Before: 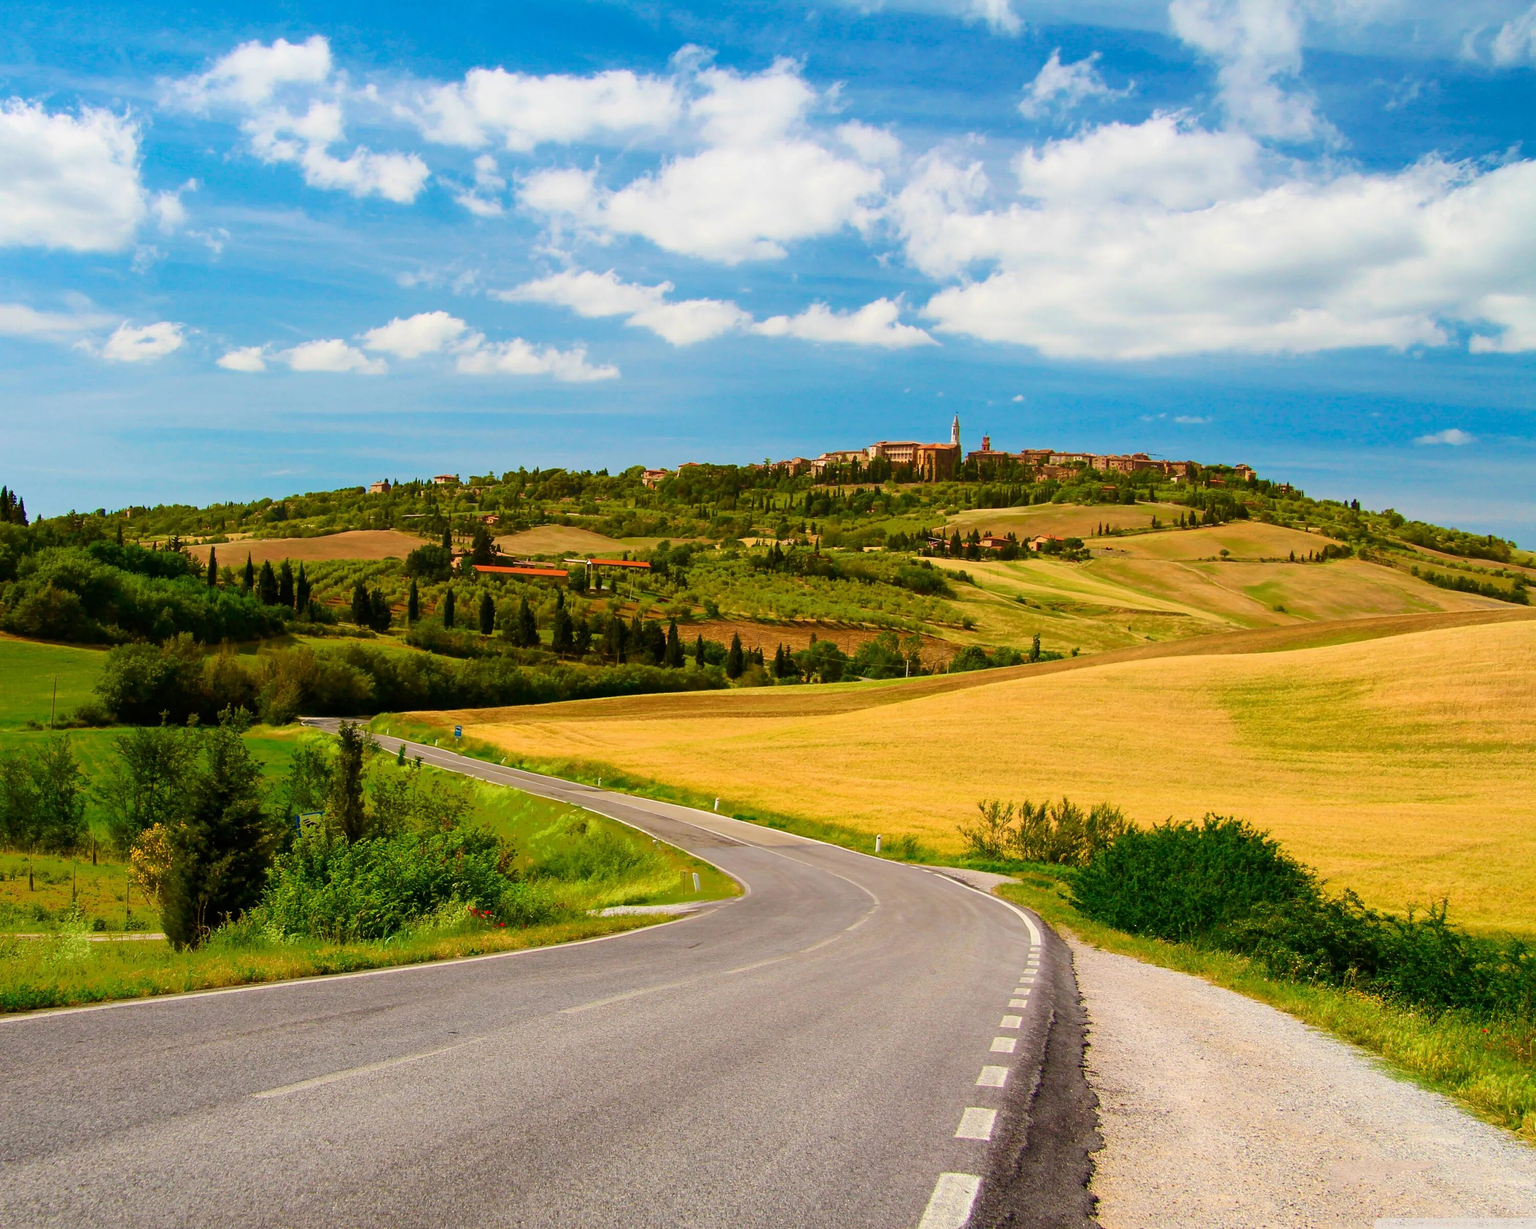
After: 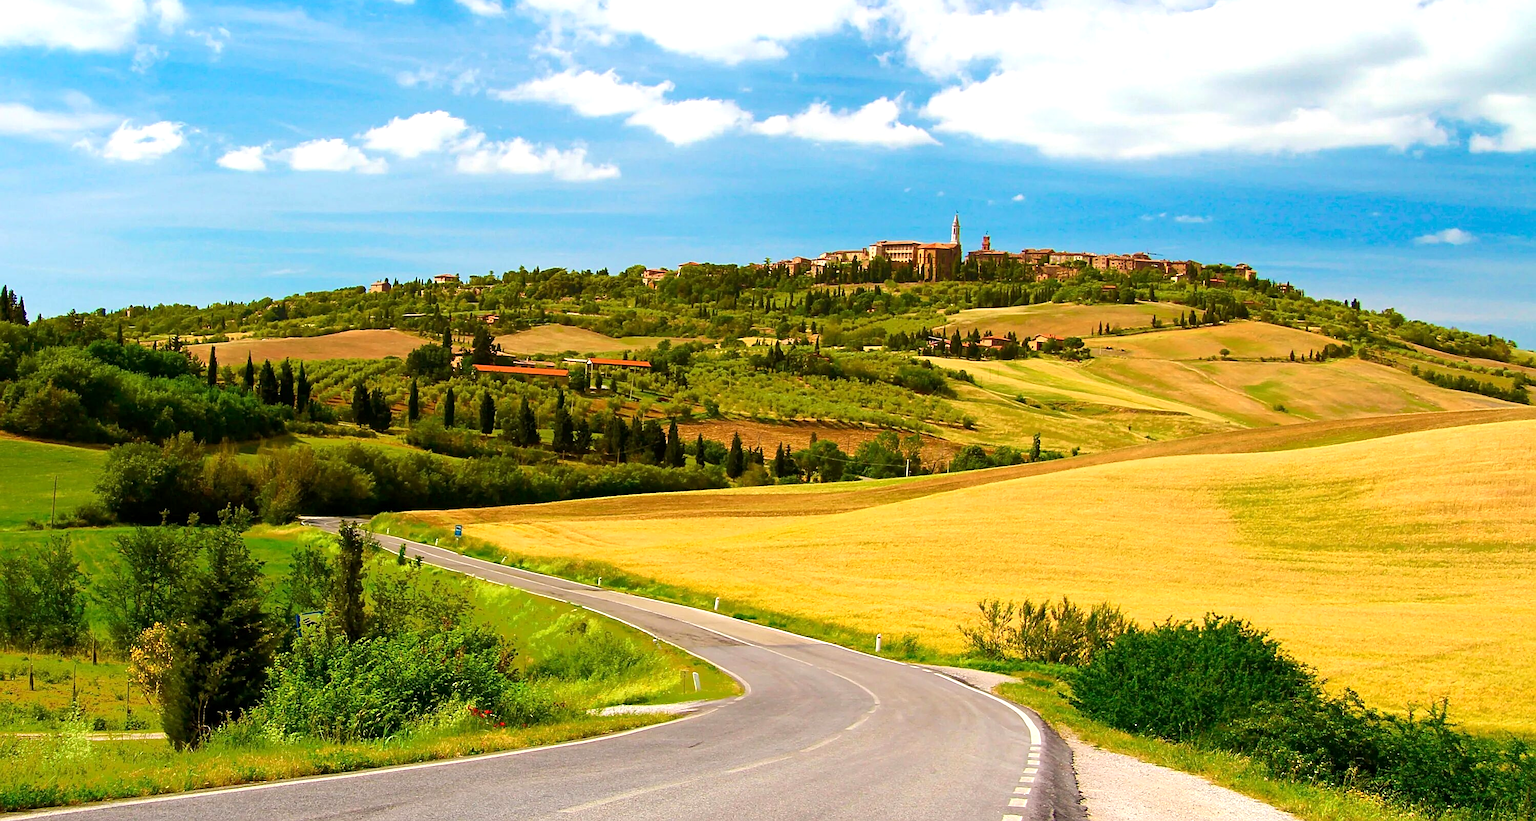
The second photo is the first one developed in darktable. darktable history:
sharpen: amount 0.49
exposure: black level correction 0.001, exposure 0.498 EV, compensate highlight preservation false
tone equalizer: edges refinement/feathering 500, mask exposure compensation -1.57 EV, preserve details no
crop: top 16.372%, bottom 16.742%
